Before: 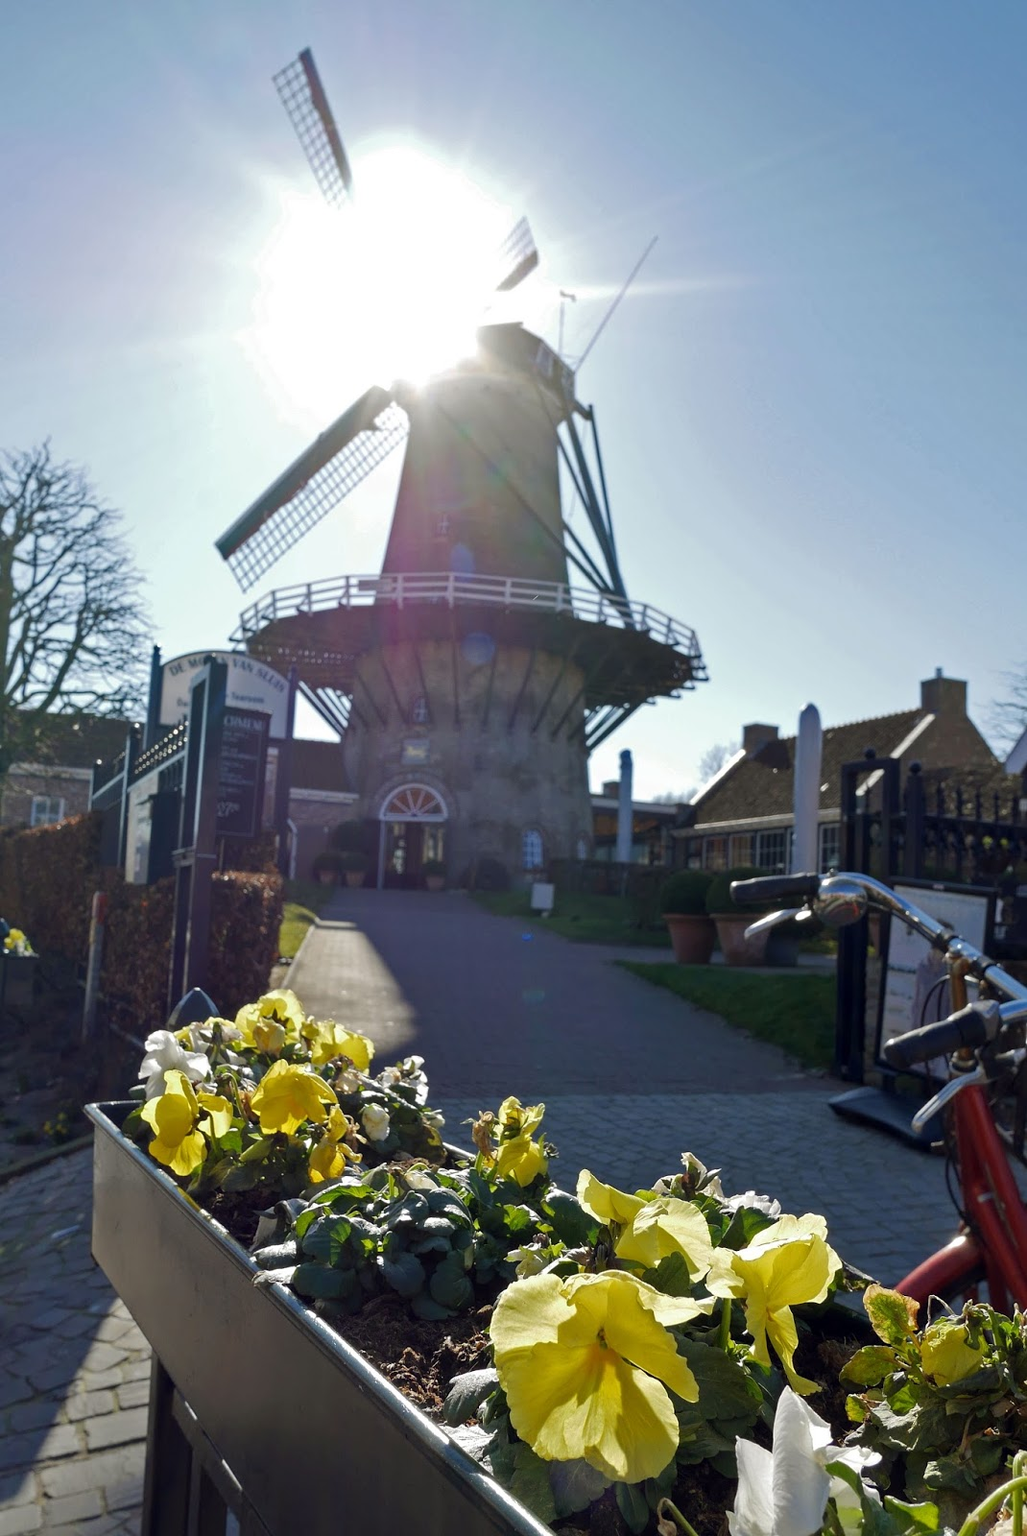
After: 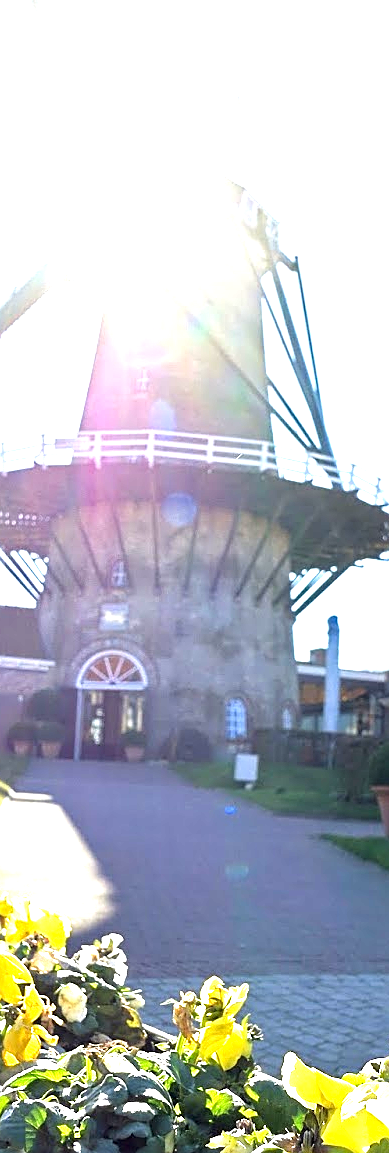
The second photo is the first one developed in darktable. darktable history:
sharpen: on, module defaults
exposure: black level correction 0.001, exposure 1.818 EV, compensate highlight preservation false
tone equalizer: -8 EV -0.438 EV, -7 EV -0.373 EV, -6 EV -0.353 EV, -5 EV -0.209 EV, -3 EV 0.229 EV, -2 EV 0.338 EV, -1 EV 0.378 EV, +0 EV 0.444 EV, mask exposure compensation -0.501 EV
crop and rotate: left 29.815%, top 10.394%, right 33.806%, bottom 17.502%
